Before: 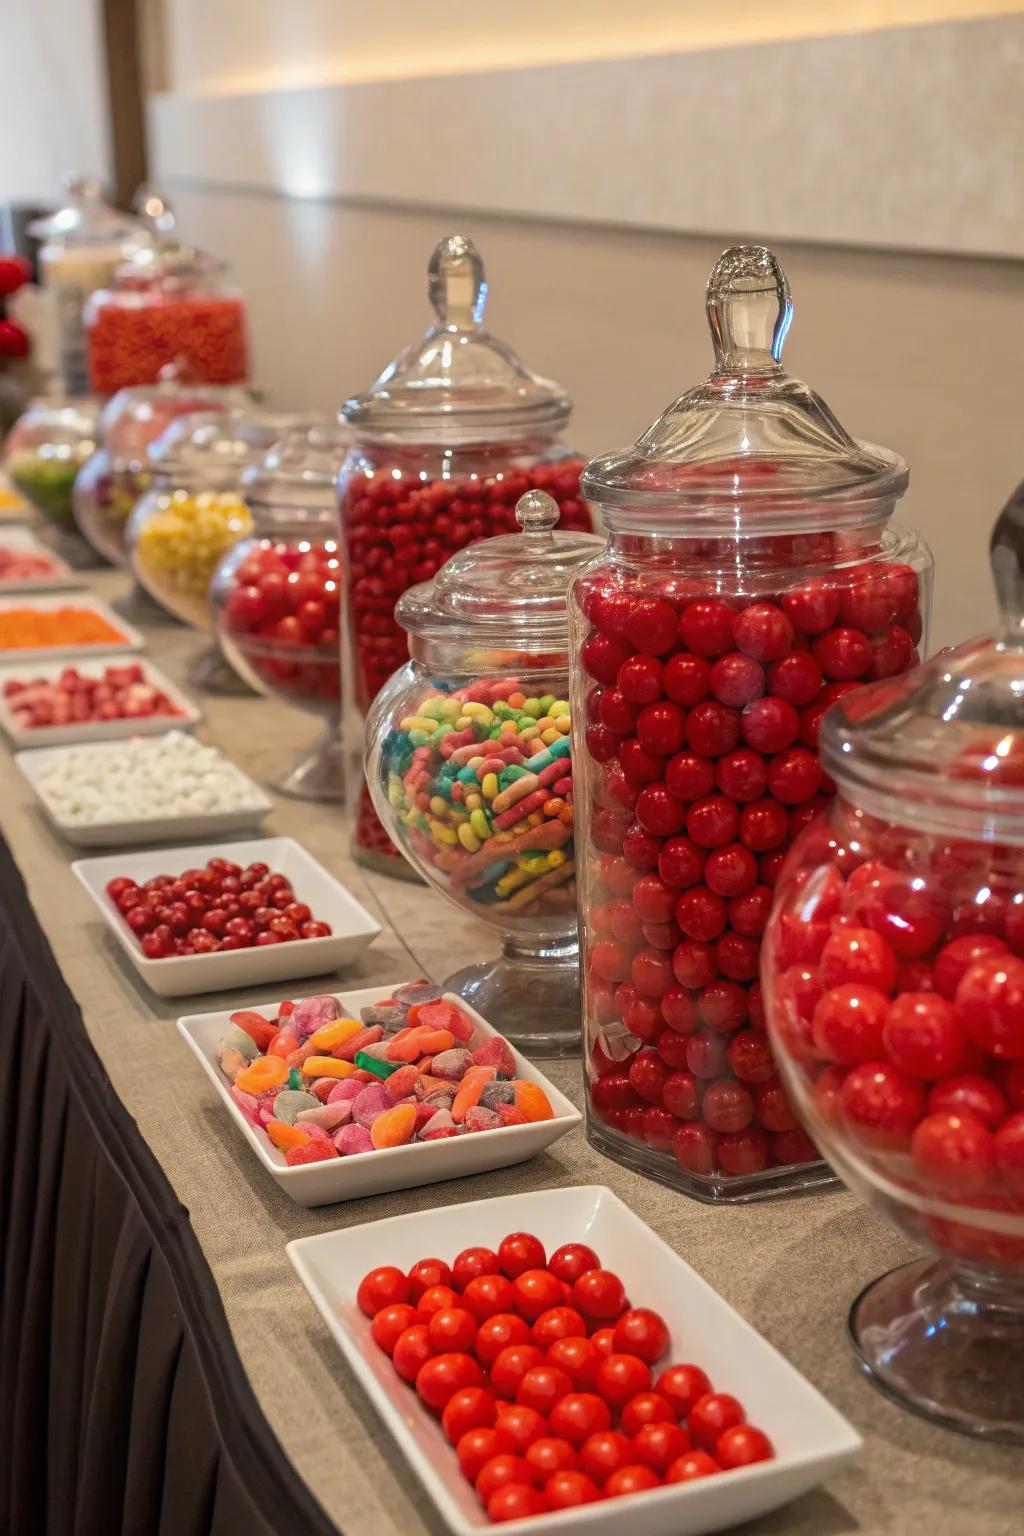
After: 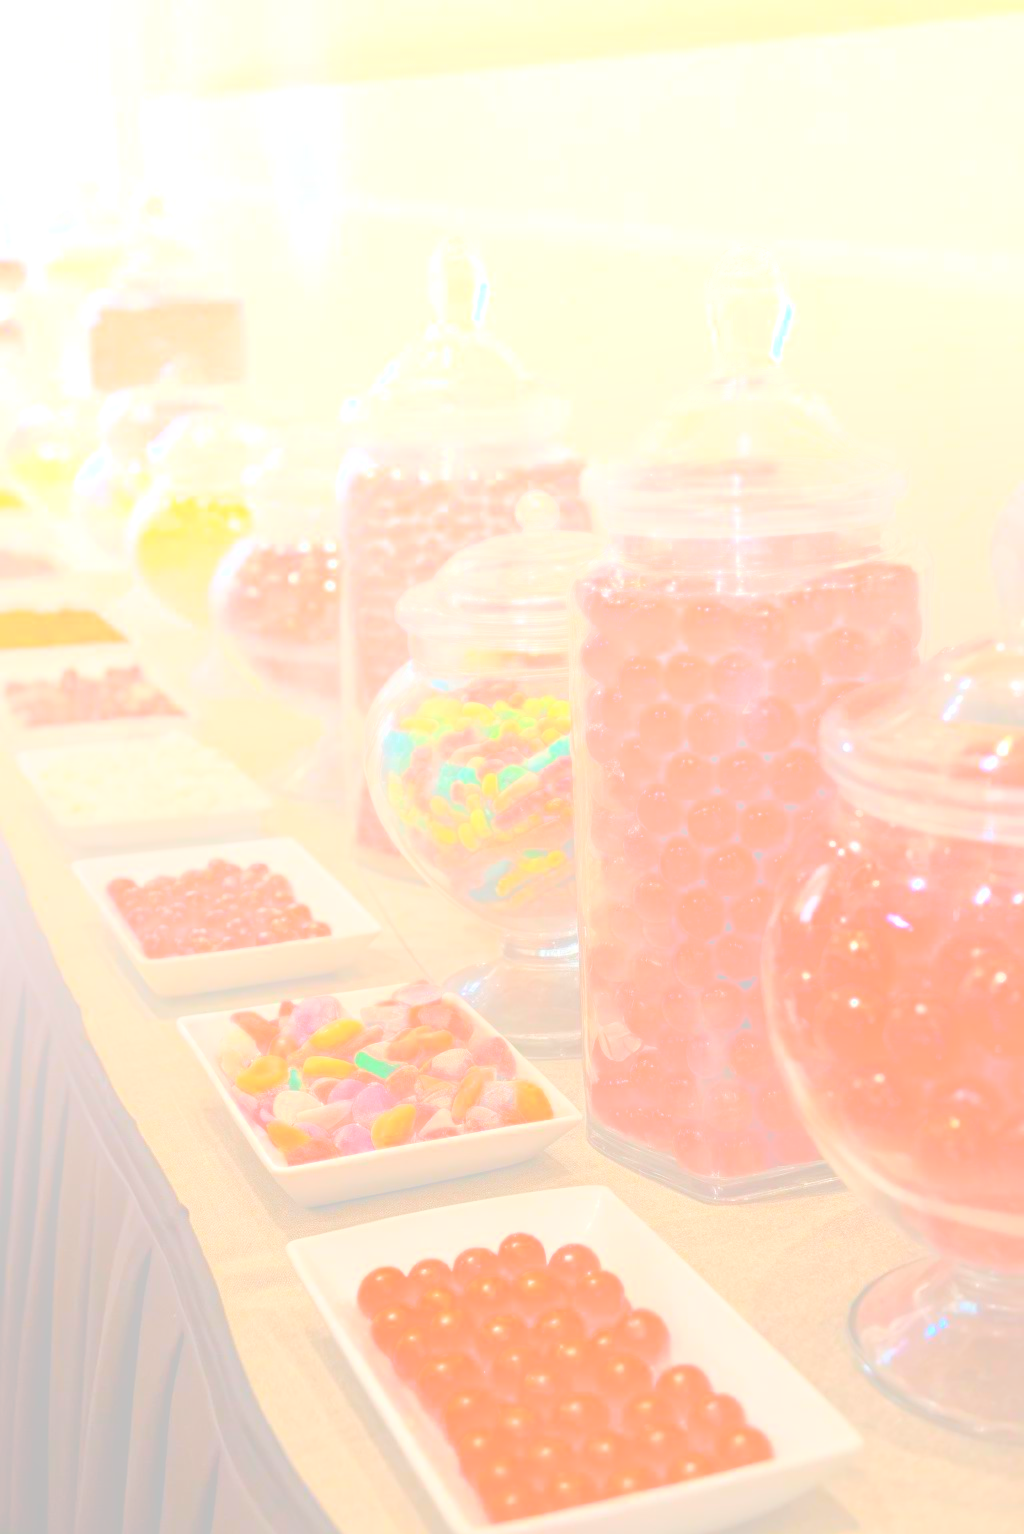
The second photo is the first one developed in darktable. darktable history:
local contrast: mode bilateral grid, contrast 20, coarseness 50, detail 150%, midtone range 0.2
bloom: size 85%, threshold 5%, strength 85%
crop: bottom 0.071%
